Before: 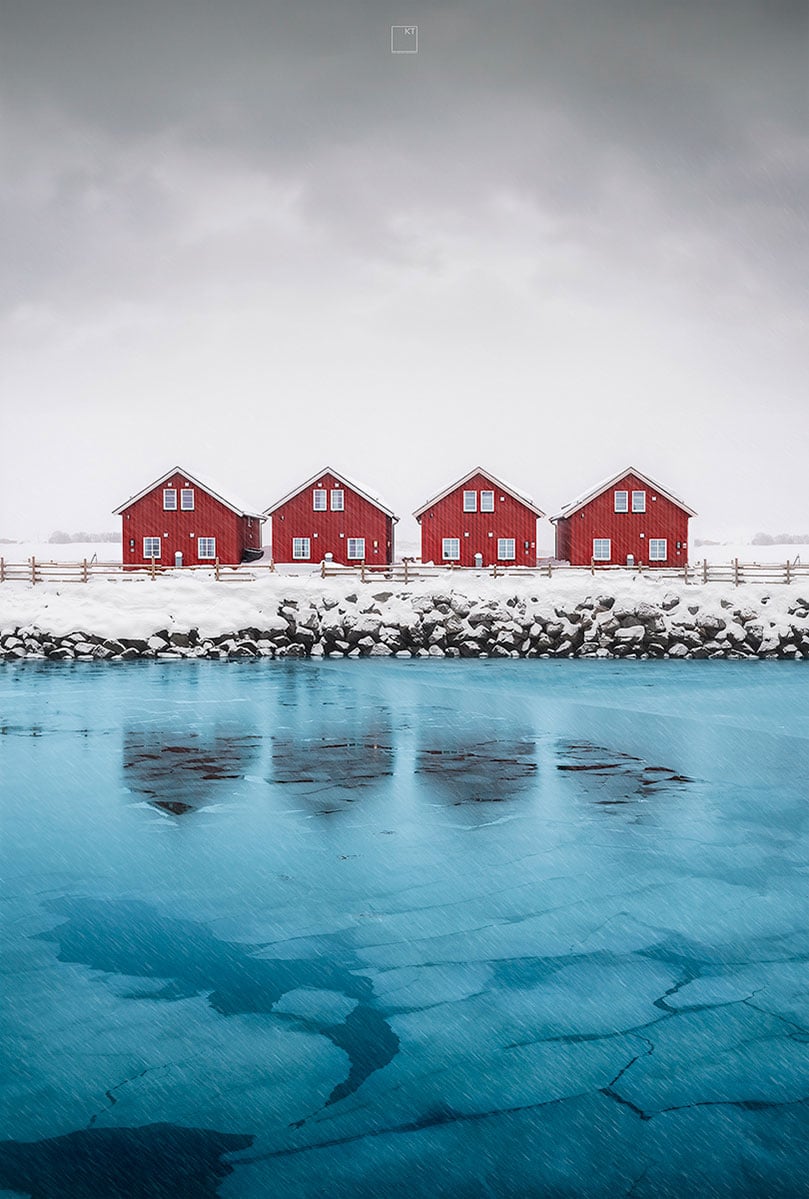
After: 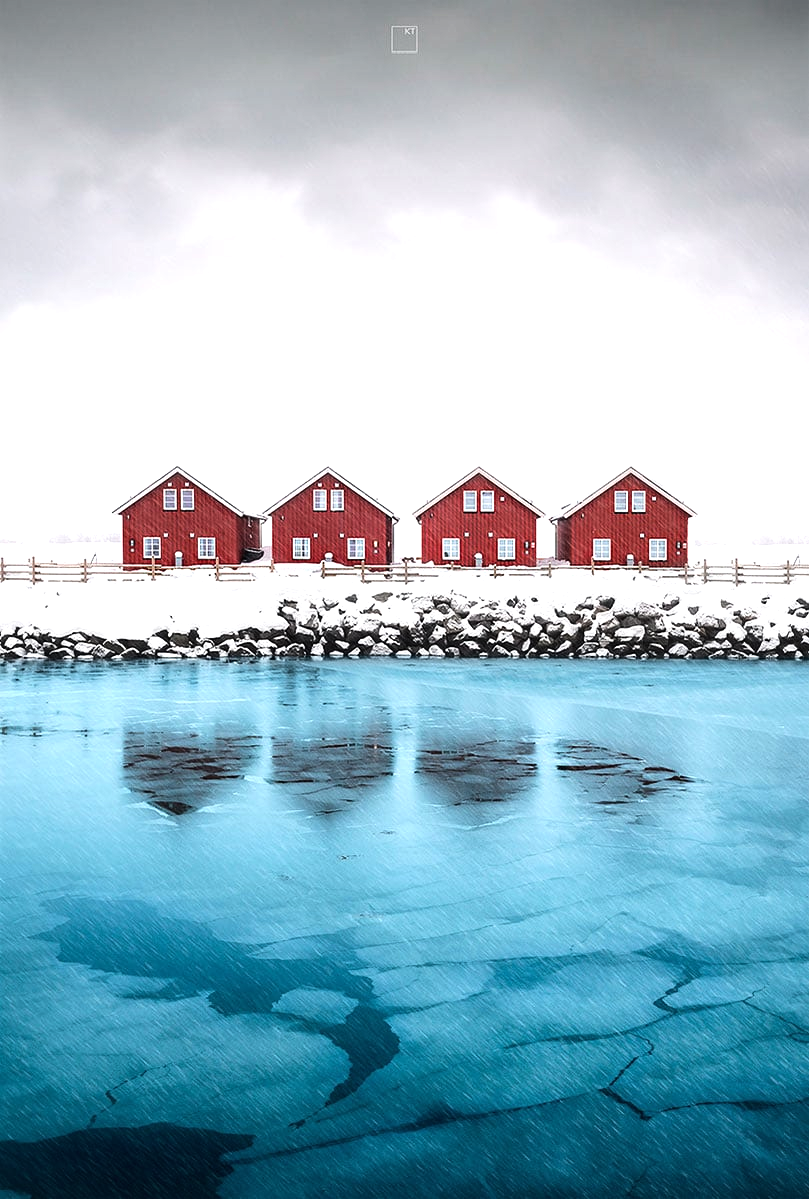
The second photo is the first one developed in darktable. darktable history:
tone equalizer: -8 EV -0.737 EV, -7 EV -0.706 EV, -6 EV -0.617 EV, -5 EV -0.382 EV, -3 EV 0.372 EV, -2 EV 0.6 EV, -1 EV 0.699 EV, +0 EV 0.728 EV, edges refinement/feathering 500, mask exposure compensation -1.57 EV, preserve details no
